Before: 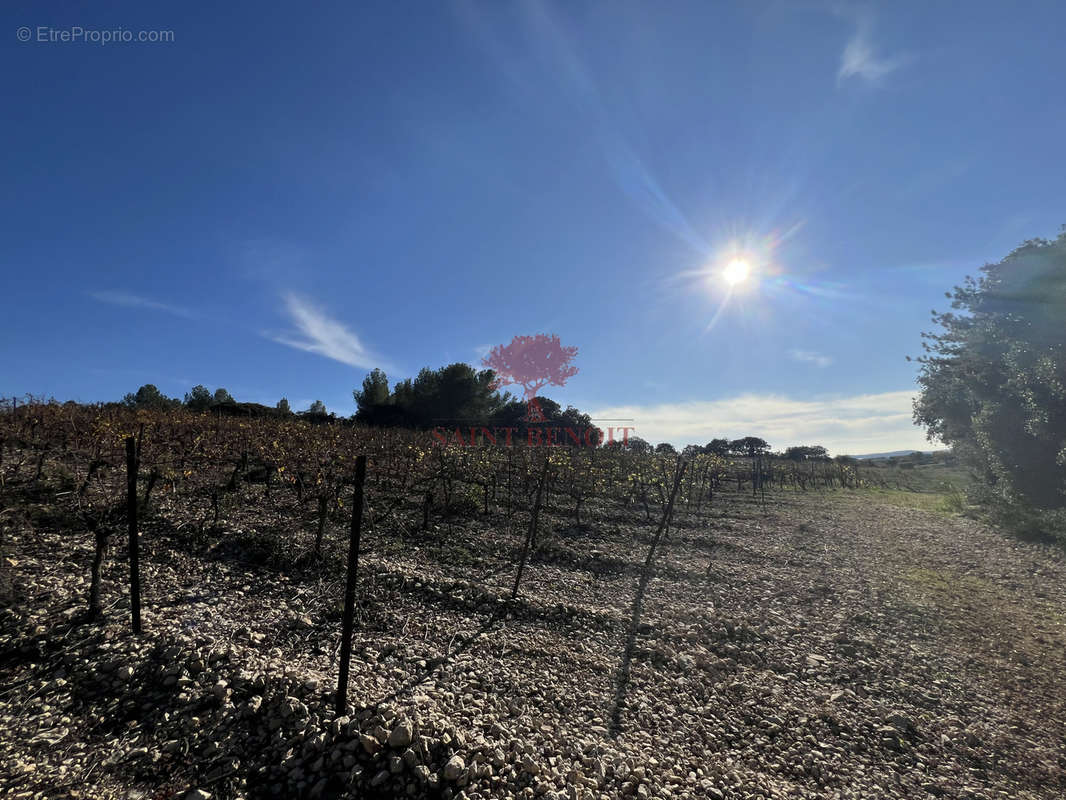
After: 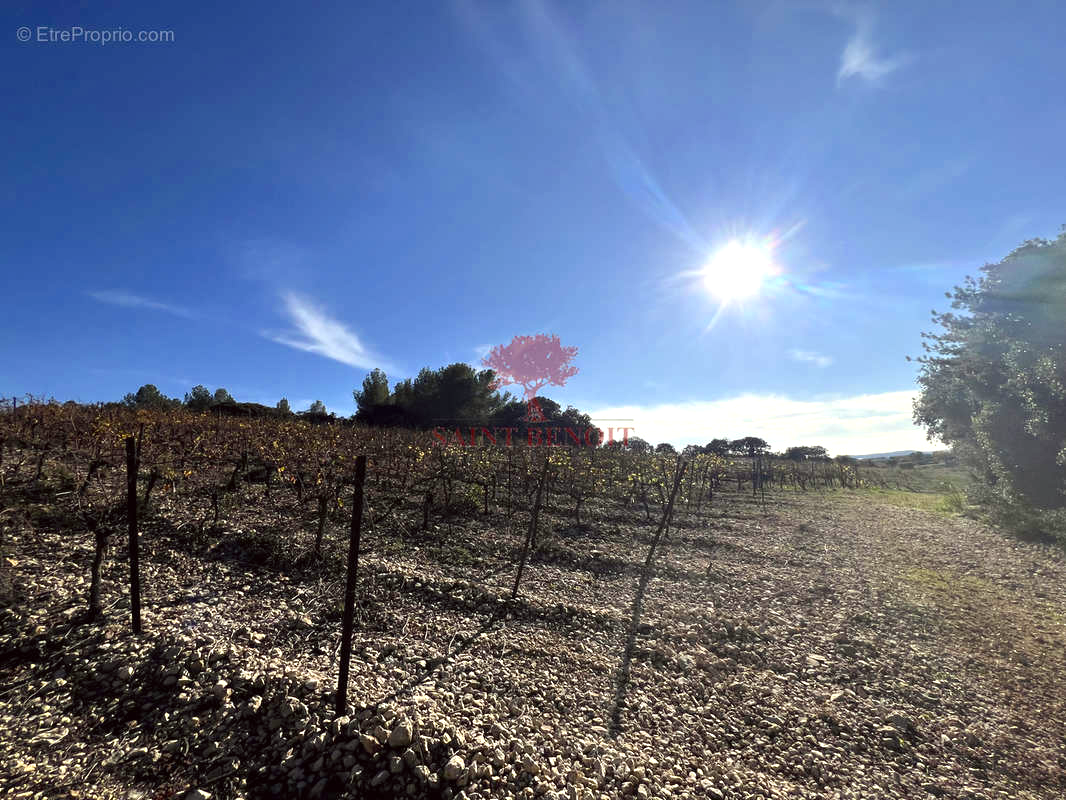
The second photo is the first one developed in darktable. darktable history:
color correction: highlights a* -0.872, highlights b* 4.47, shadows a* 3.66
color balance rgb: shadows lift › luminance -10.061%, shadows lift › chroma 0.737%, shadows lift › hue 112.96°, perceptual saturation grading › global saturation 9.688%, saturation formula JzAzBz (2021)
exposure: black level correction 0, exposure 0.692 EV, compensate highlight preservation false
tone equalizer: edges refinement/feathering 500, mask exposure compensation -1.57 EV, preserve details no
